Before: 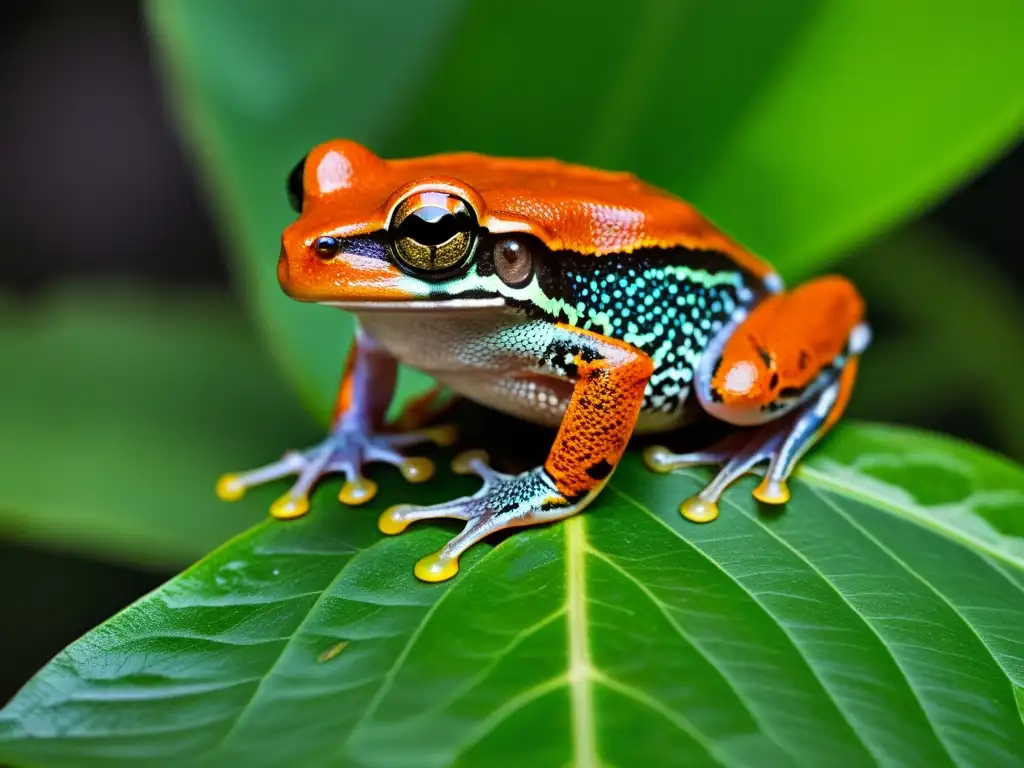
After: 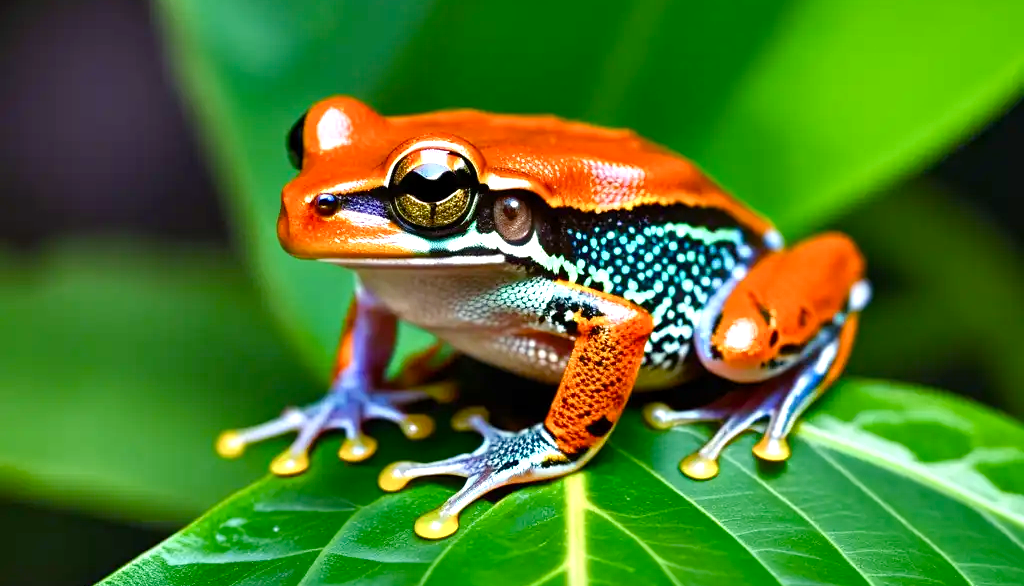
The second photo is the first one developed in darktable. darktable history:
crop: top 5.618%, bottom 17.972%
color balance rgb: shadows lift › chroma 2.899%, shadows lift › hue 280.15°, perceptual saturation grading › global saturation 20%, perceptual saturation grading › highlights -48.901%, perceptual saturation grading › shadows 24.491%, perceptual brilliance grading › global brilliance 18.12%, global vibrance 20%
